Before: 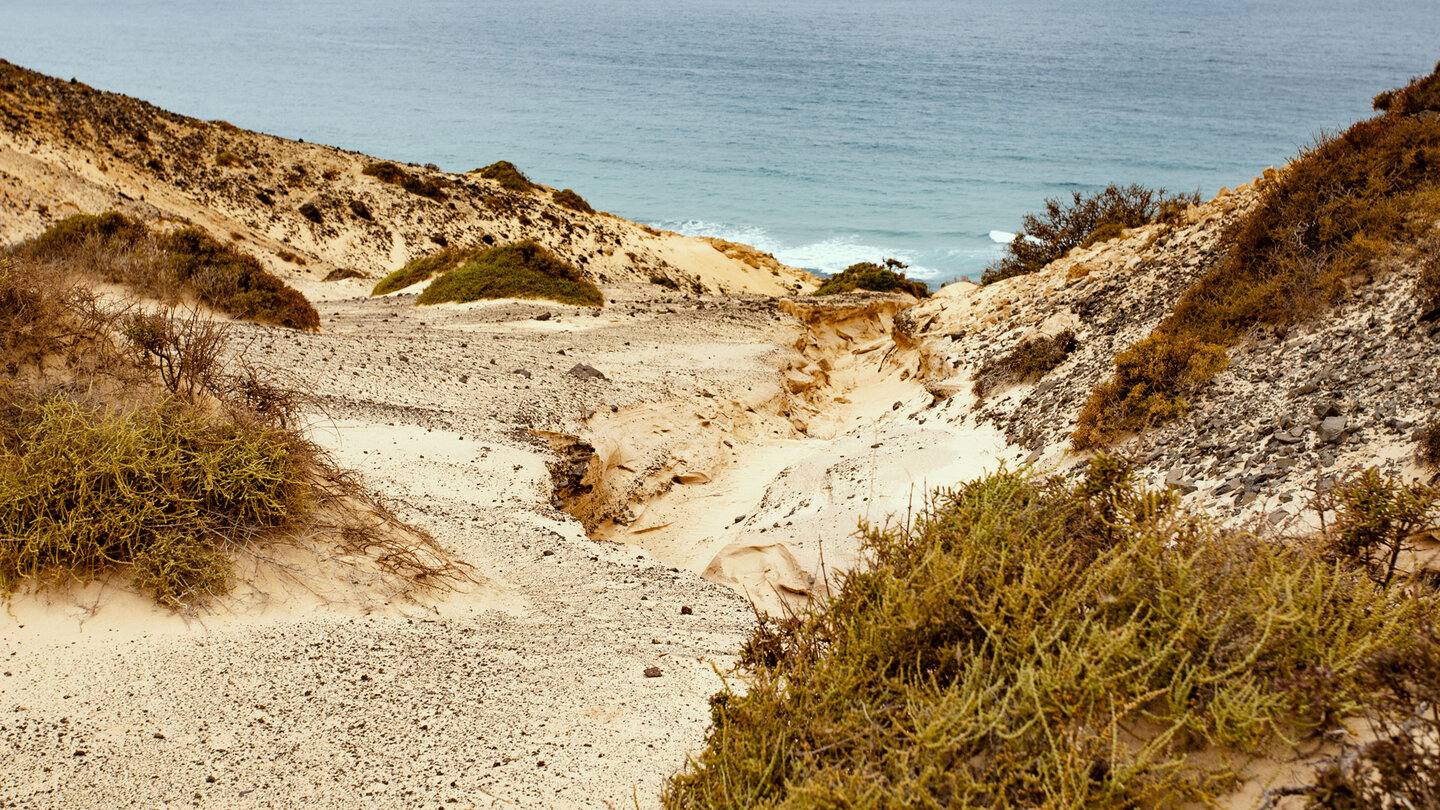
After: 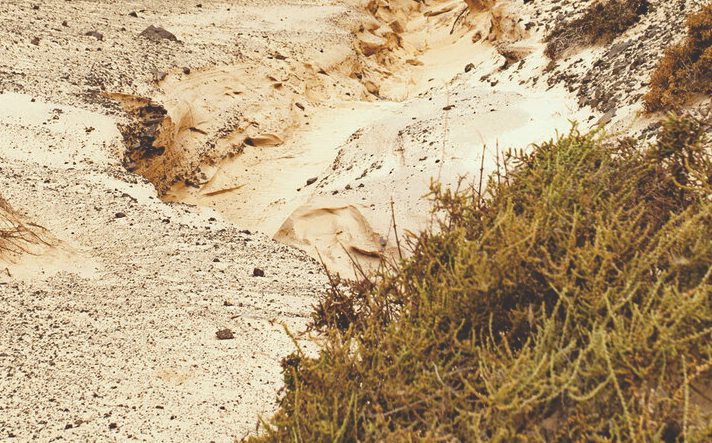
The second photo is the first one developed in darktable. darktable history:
crop: left 29.744%, top 41.765%, right 20.744%, bottom 3.513%
exposure: black level correction -0.03, compensate highlight preservation false
haze removal: compatibility mode true, adaptive false
